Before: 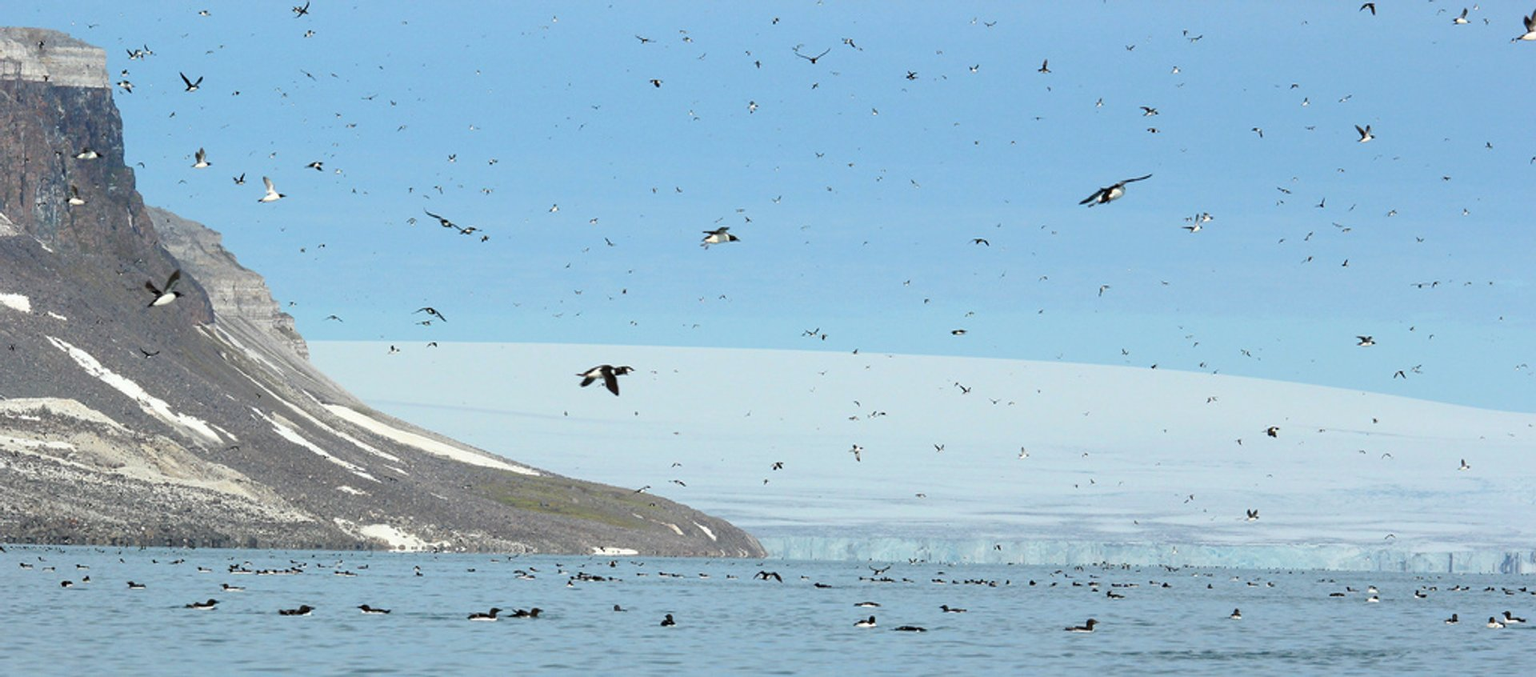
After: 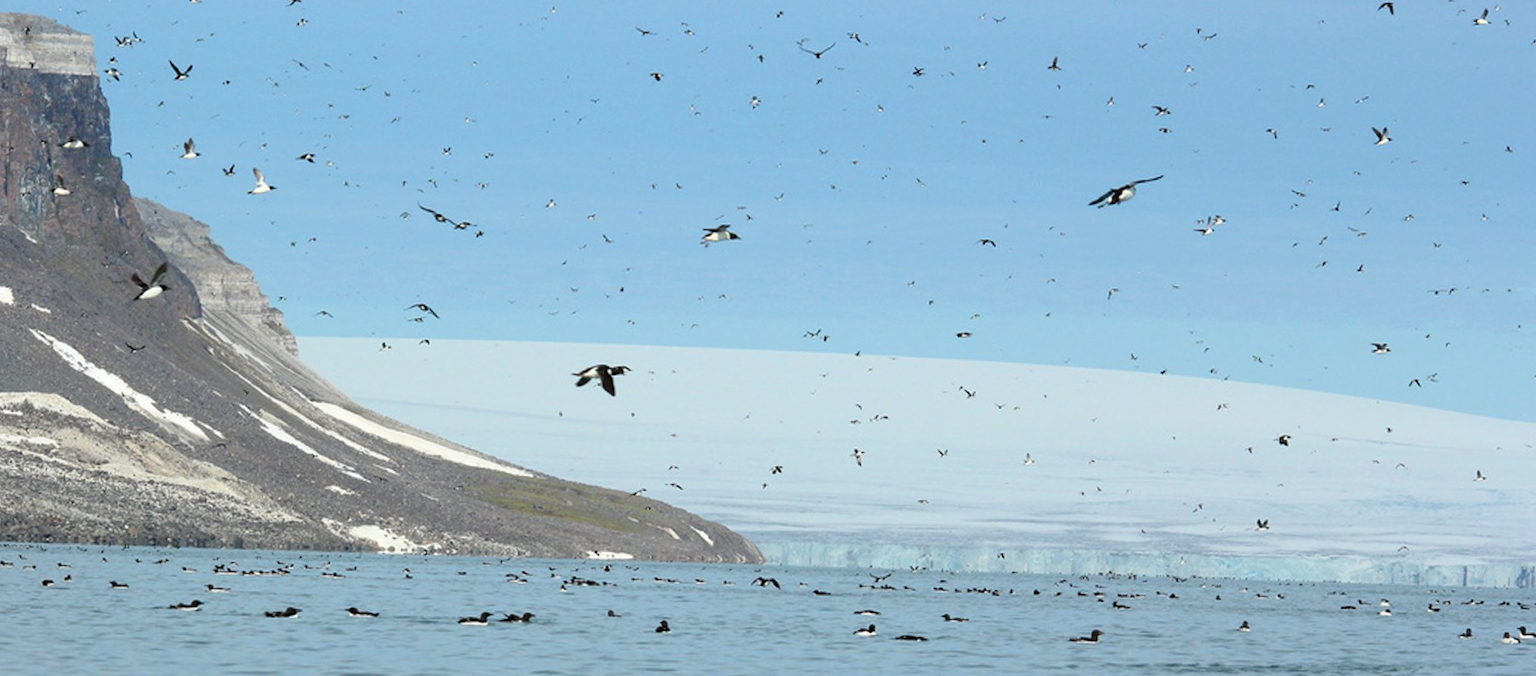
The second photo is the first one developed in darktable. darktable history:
crop and rotate: angle -0.603°
